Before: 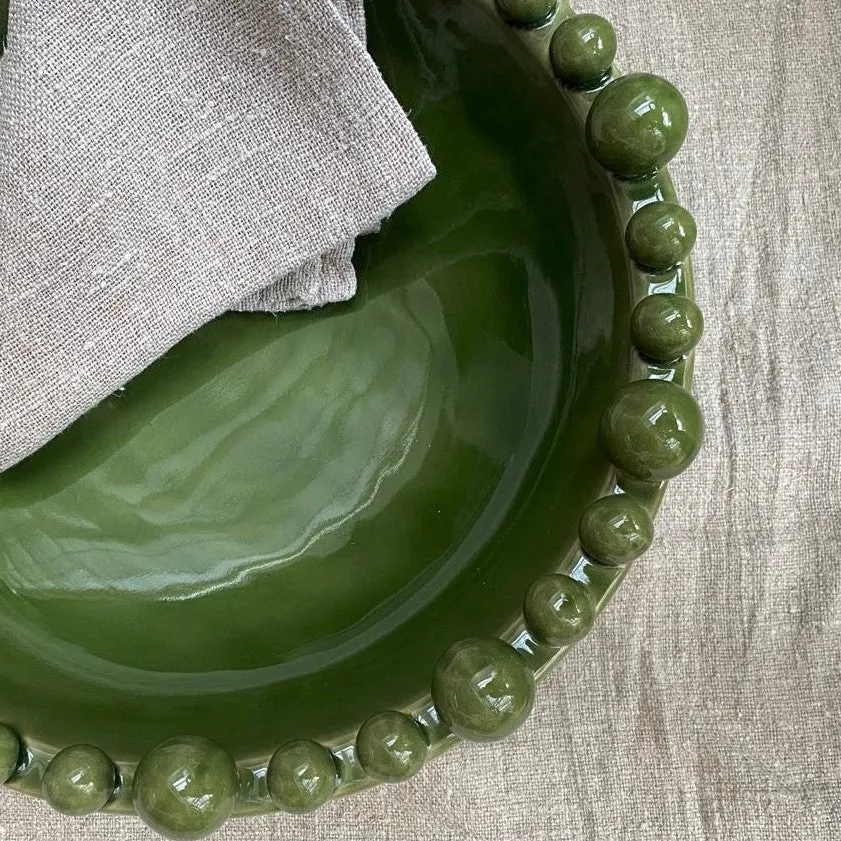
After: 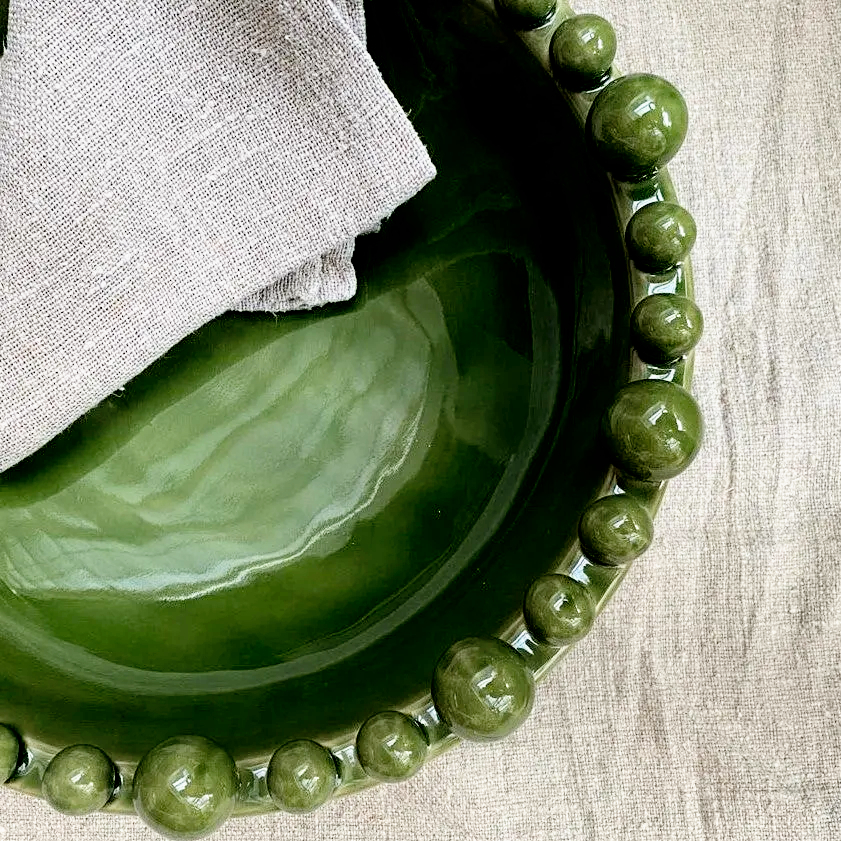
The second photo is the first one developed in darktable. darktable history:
tone curve: curves: ch0 [(0, 0) (0.004, 0.001) (0.133, 0.151) (0.325, 0.399) (0.475, 0.579) (0.832, 0.902) (1, 1)], color space Lab, independent channels, preserve colors none
filmic rgb: black relative exposure -6.35 EV, white relative exposure 2.79 EV, threshold 5.95 EV, target black luminance 0%, hardness 4.64, latitude 67.88%, contrast 1.279, shadows ↔ highlights balance -3.43%, preserve chrominance no, color science v5 (2021), contrast in shadows safe, contrast in highlights safe, enable highlight reconstruction true
